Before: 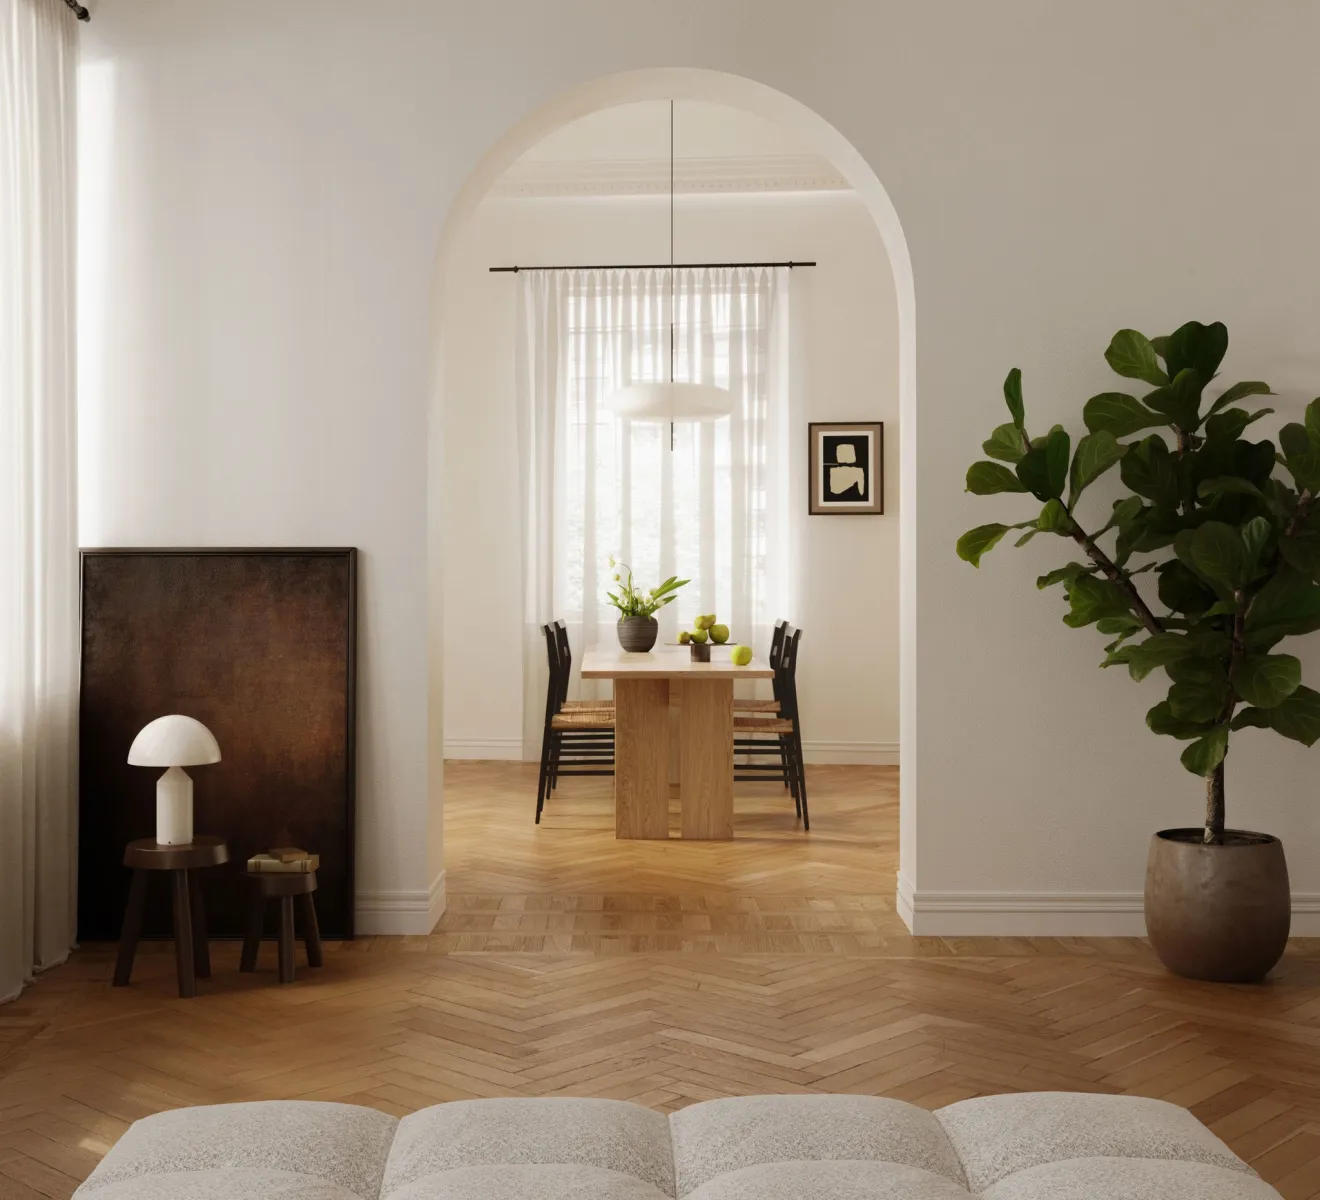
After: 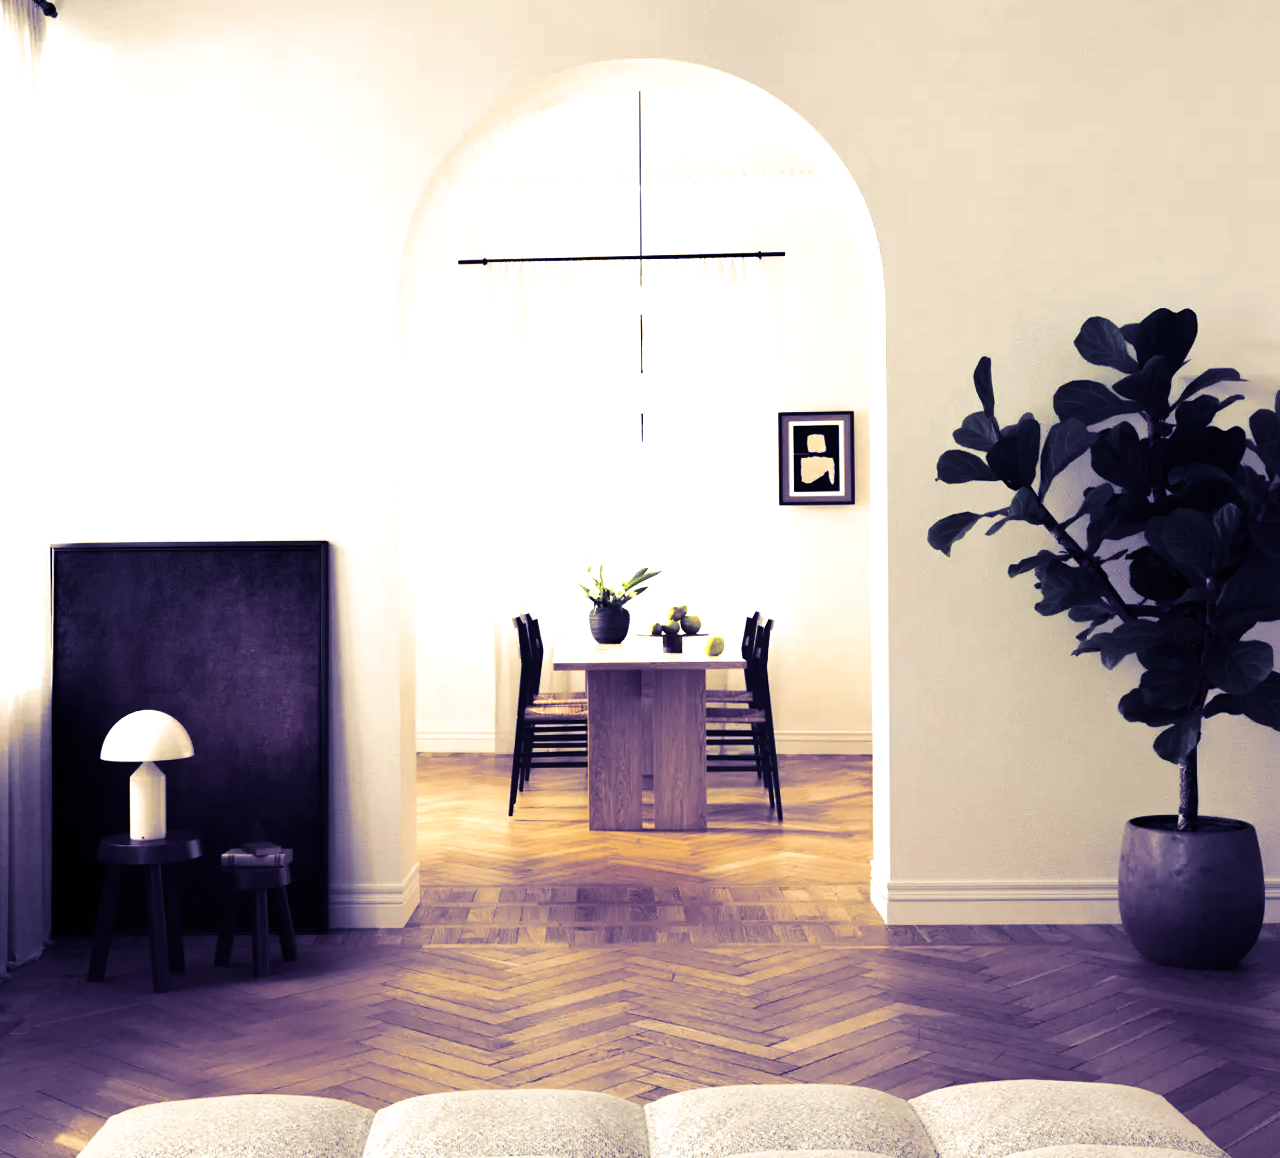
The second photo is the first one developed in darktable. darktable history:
shadows and highlights: shadows 32, highlights -32, soften with gaussian
split-toning: shadows › hue 242.67°, shadows › saturation 0.733, highlights › hue 45.33°, highlights › saturation 0.667, balance -53.304, compress 21.15%
rotate and perspective: rotation -0.45°, automatic cropping original format, crop left 0.008, crop right 0.992, crop top 0.012, crop bottom 0.988
exposure: exposure 0.485 EV, compensate highlight preservation false
crop: left 1.743%, right 0.268%, bottom 2.011%
tone equalizer: -8 EV -0.75 EV, -7 EV -0.7 EV, -6 EV -0.6 EV, -5 EV -0.4 EV, -3 EV 0.4 EV, -2 EV 0.6 EV, -1 EV 0.7 EV, +0 EV 0.75 EV, edges refinement/feathering 500, mask exposure compensation -1.57 EV, preserve details no
color balance: contrast fulcrum 17.78%
